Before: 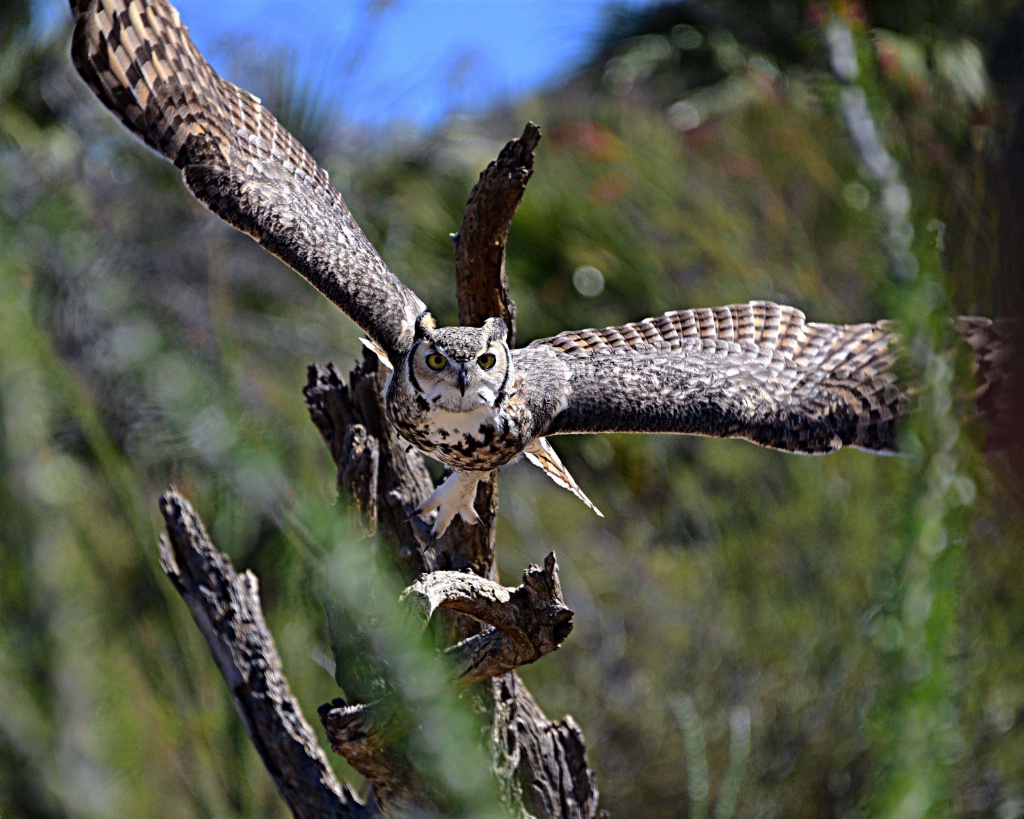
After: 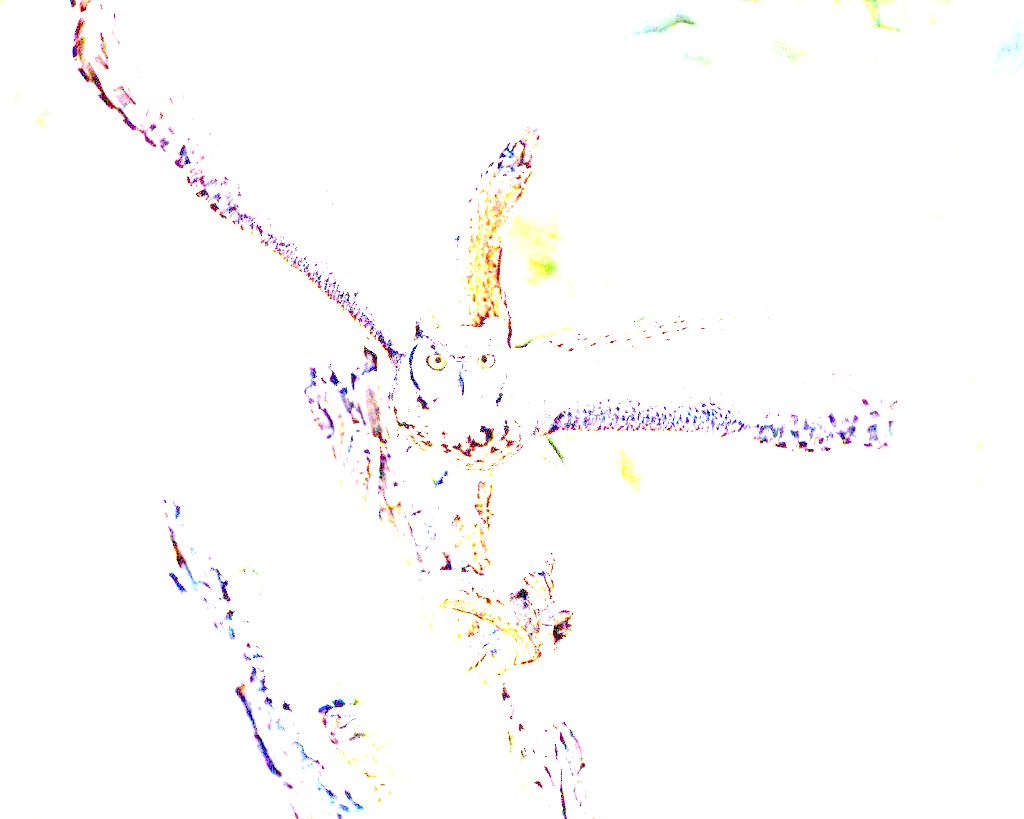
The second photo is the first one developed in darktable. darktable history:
exposure: exposure 7.911 EV, compensate highlight preservation false
